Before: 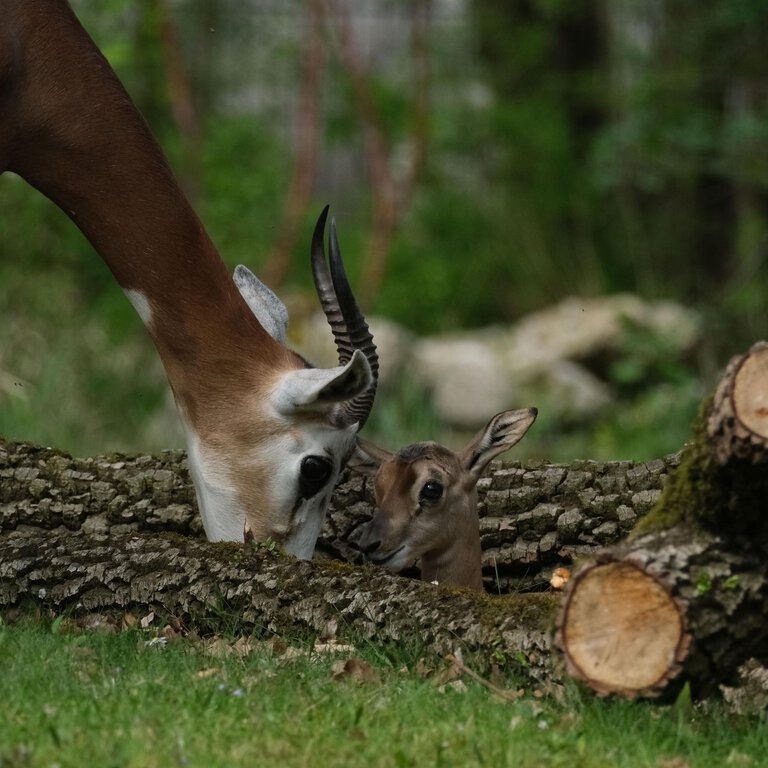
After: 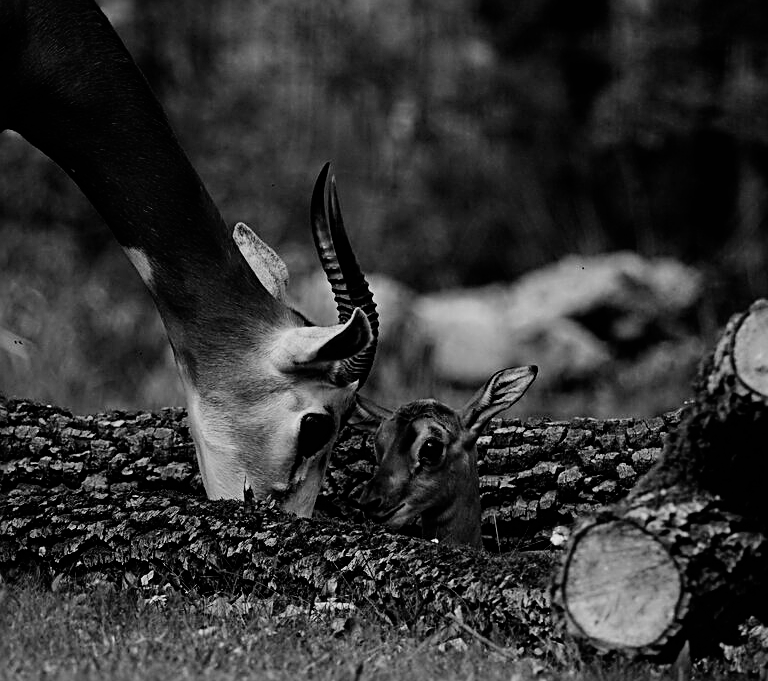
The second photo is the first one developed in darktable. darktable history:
filmic rgb: black relative exposure -5.06 EV, white relative exposure 3.56 EV, hardness 3.18, contrast 1.407, highlights saturation mix -49.11%, add noise in highlights 0.002, color science v3 (2019), use custom middle-gray values true, contrast in highlights soft
sharpen: radius 2.623, amount 0.693
crop and rotate: top 5.547%, bottom 5.688%
